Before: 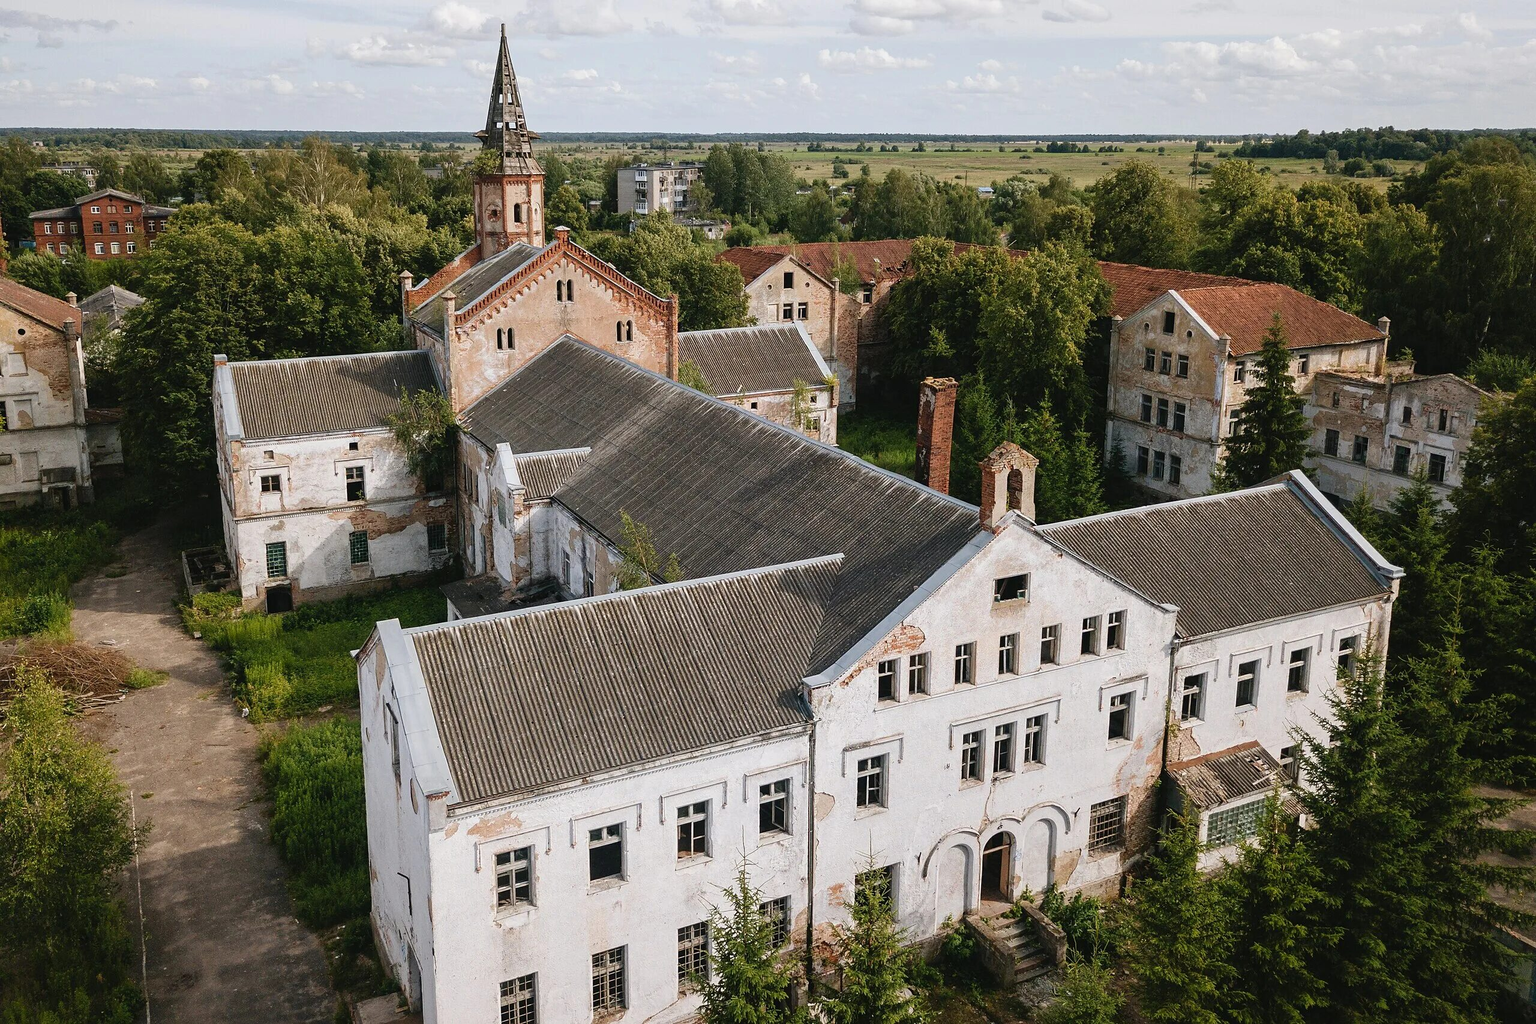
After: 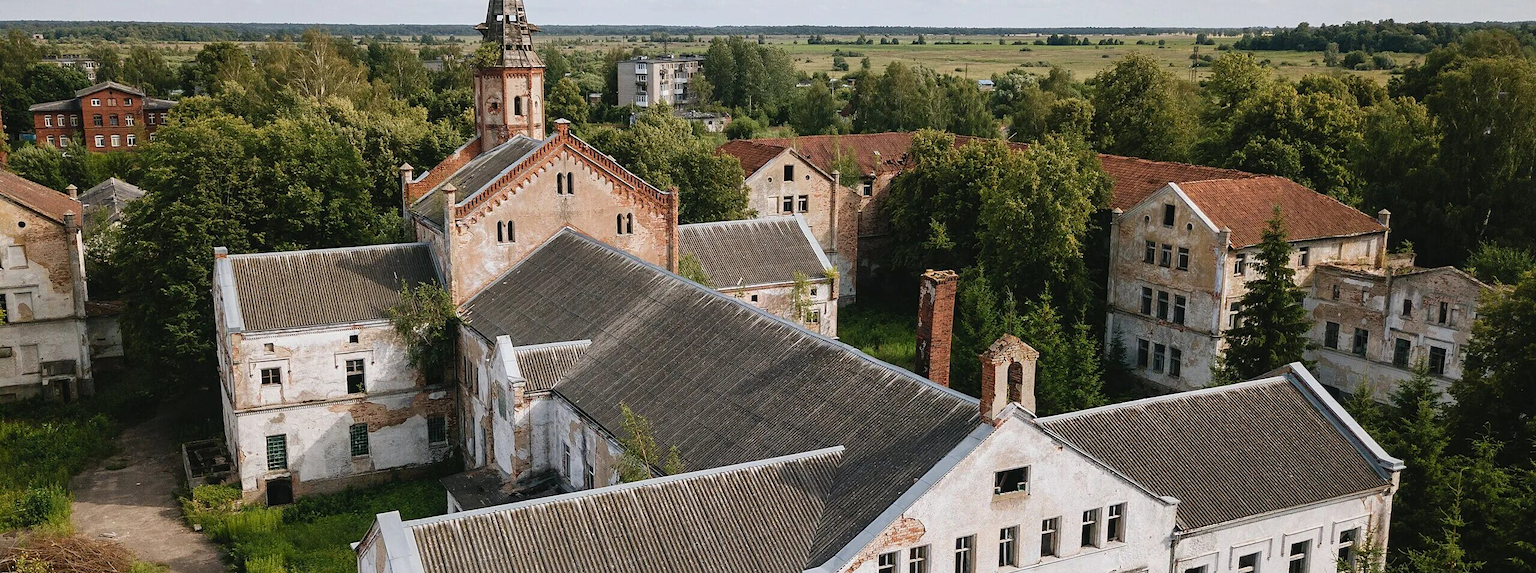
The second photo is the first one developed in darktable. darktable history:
crop and rotate: top 10.559%, bottom 33.407%
